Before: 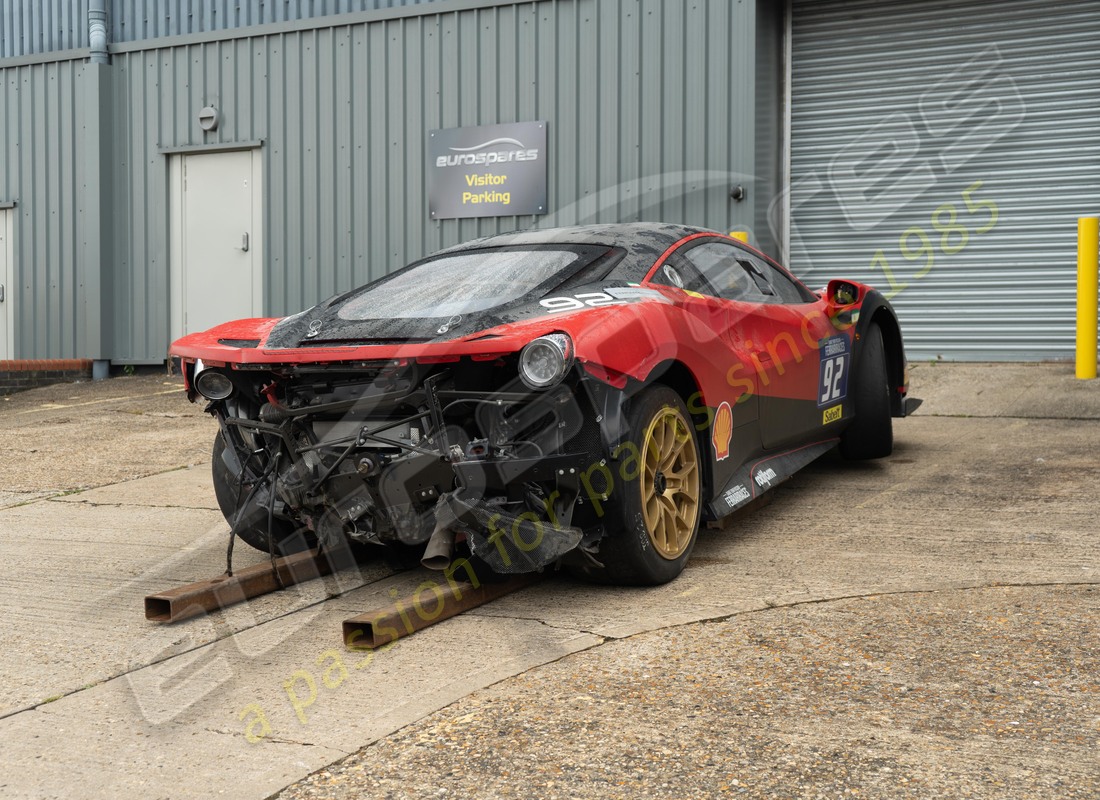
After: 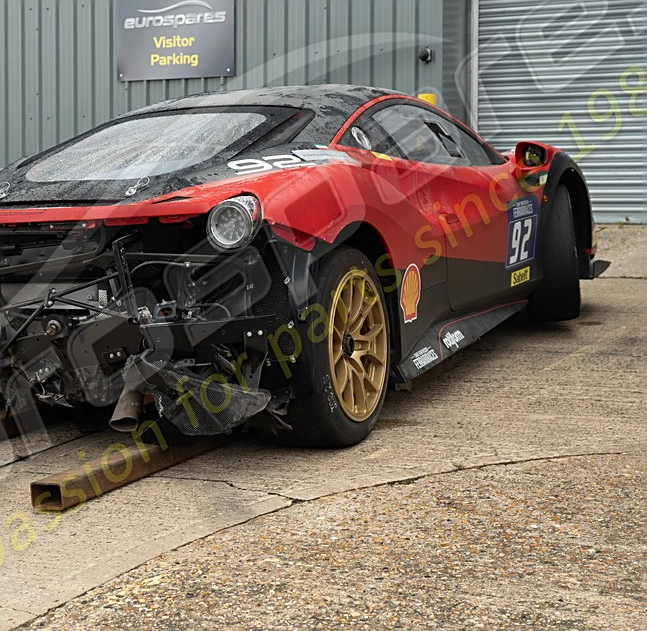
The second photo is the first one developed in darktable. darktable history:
crop and rotate: left 28.417%, top 17.349%, right 12.703%, bottom 3.733%
sharpen: on, module defaults
